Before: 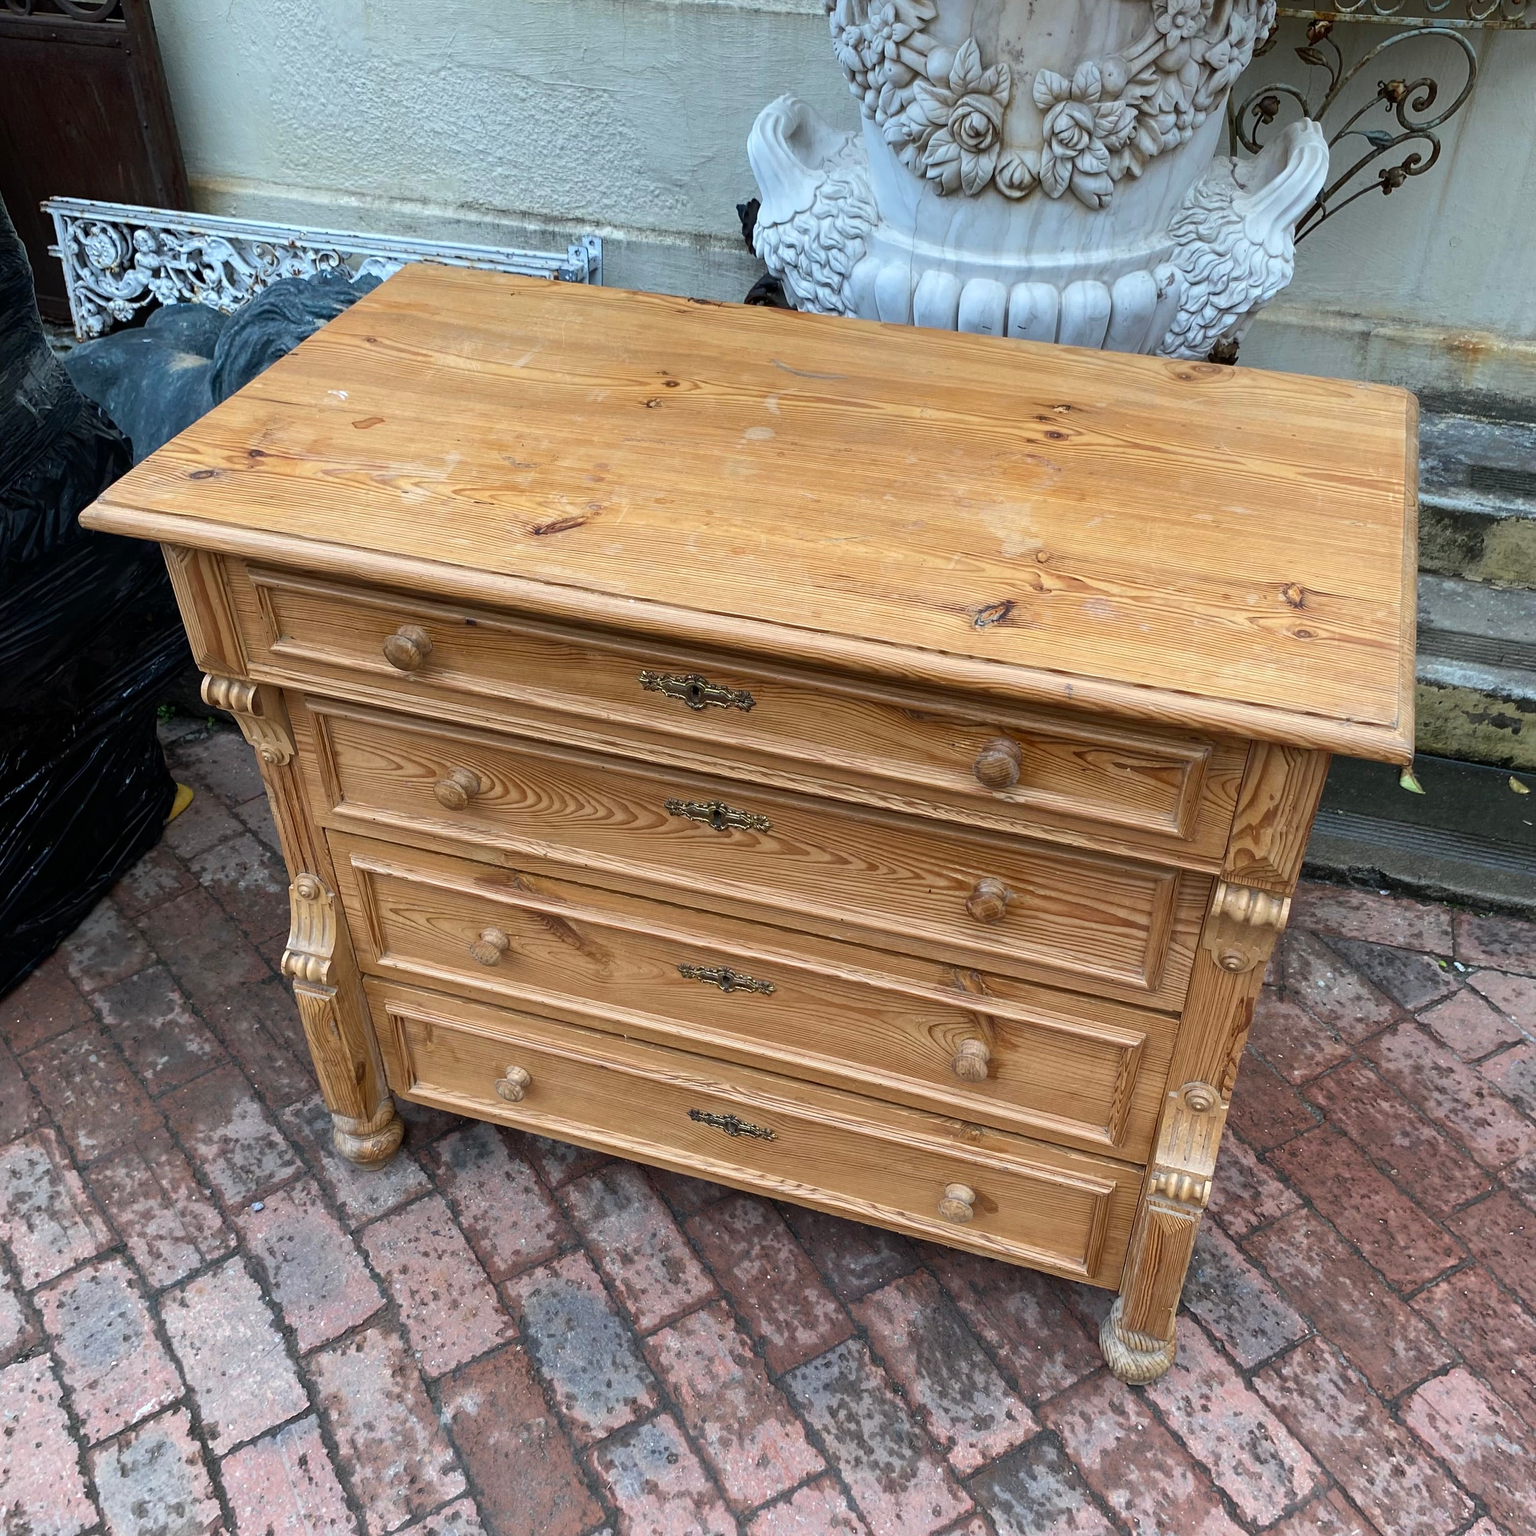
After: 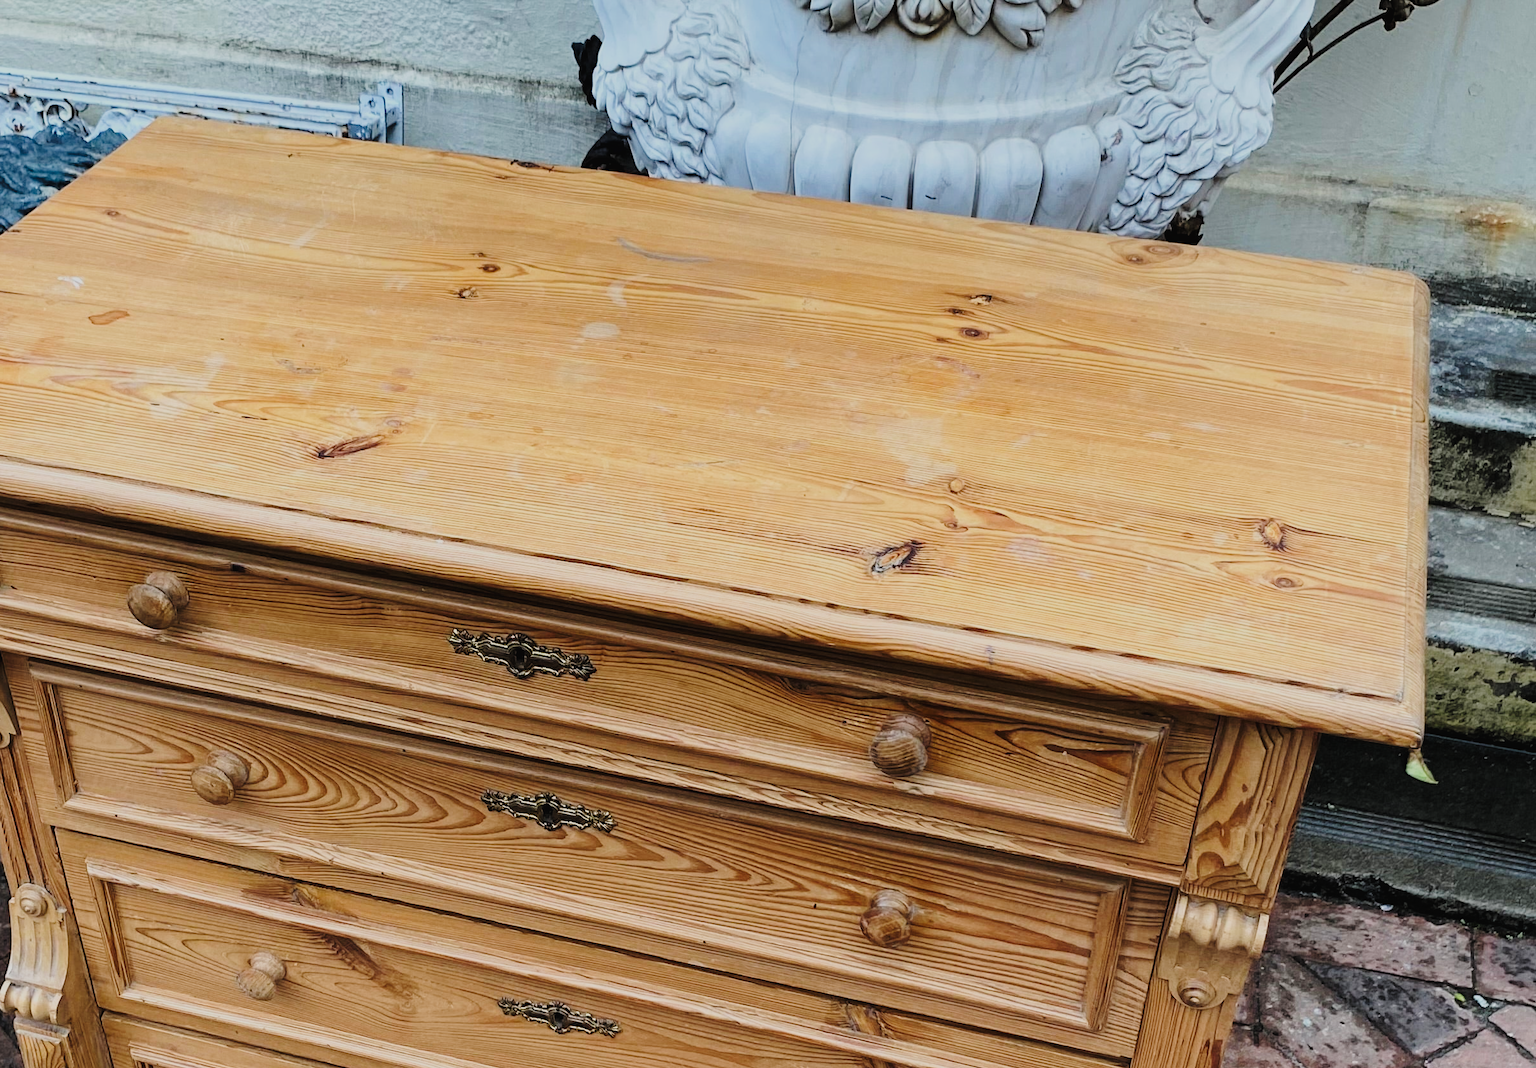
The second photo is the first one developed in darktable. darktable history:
tone curve: curves: ch0 [(0, 0.019) (0.204, 0.162) (0.491, 0.519) (0.748, 0.765) (1, 0.919)]; ch1 [(0, 0) (0.201, 0.113) (0.372, 0.282) (0.443, 0.434) (0.496, 0.504) (0.566, 0.585) (0.761, 0.803) (1, 1)]; ch2 [(0, 0) (0.434, 0.447) (0.483, 0.487) (0.555, 0.563) (0.697, 0.68) (1, 1)], preserve colors none
filmic rgb: black relative exposure -5.14 EV, white relative exposure 3.97 EV, hardness 2.89, contrast 1.097, color science v6 (2022)
crop: left 18.371%, top 11.118%, right 2.077%, bottom 33.532%
